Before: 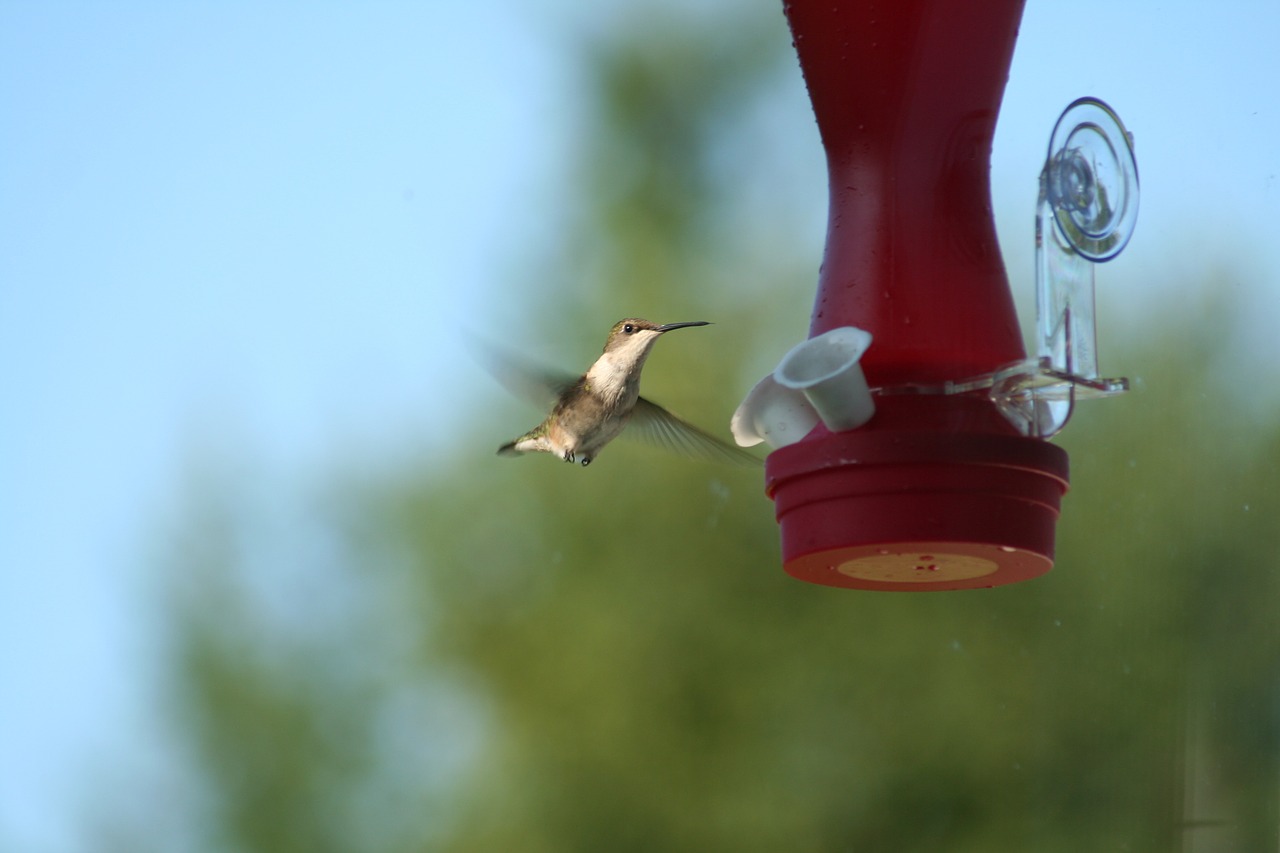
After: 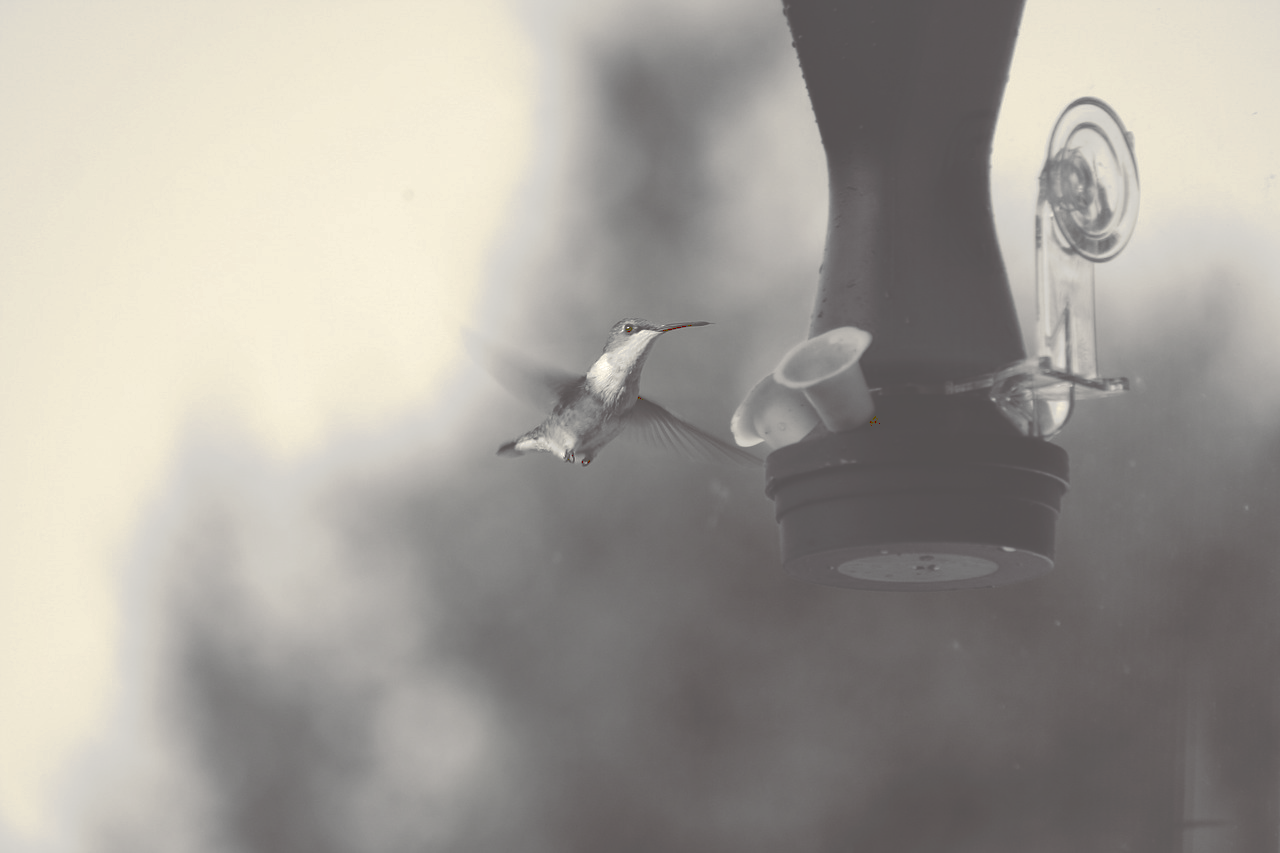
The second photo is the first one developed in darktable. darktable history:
tone curve: curves: ch0 [(0, 0) (0.003, 0.346) (0.011, 0.346) (0.025, 0.346) (0.044, 0.35) (0.069, 0.354) (0.1, 0.361) (0.136, 0.368) (0.177, 0.381) (0.224, 0.395) (0.277, 0.421) (0.335, 0.458) (0.399, 0.502) (0.468, 0.556) (0.543, 0.617) (0.623, 0.685) (0.709, 0.748) (0.801, 0.814) (0.898, 0.865) (1, 1)], preserve colors none
color look up table: target L [85.98, 79.65, 88.82, 75.99, 83.08, 71.02, 50.03, 60.47, 38.77, 41.48, 35.46, 22.03, 4.237, 202.86, 109.79, 82.92, 75.53, 62.08, 57.5, 55.49, 68.58, 59.8, 52.88, 31.3, 34.93, 30.72, 28.99, 1.971, 100.28, 86.73, 88.78, 75.53, 88.28, 84.52, 69.53, 55.93, 86.73, 64.02, 31.3, 42.85, 27.98, 4.237, 87.52, 89.49, 89.49, 74.5, 54.11, 48.35, 31.34], target a [0.849, 0.919, 0.019, 1.277, 0.892, 0.348, 0.628, 0.191, 1.388, 1.042, 1.704, 4.281, 11.3, 0, 0.001, 0.167, 0.582, 0.524, 0.478, 0.59, 1.488, 0.742, 0.911, 1.705, 1.394, 2.459, 3.244, 11.67, -1.31, 1.075, -0.232, 0.582, 0.735, 0.868, 0.331, 0.434, 1.075, 0.861, 1.705, 0.944, 2.934, 11.3, 0.521, -0.214, -0.214, 1.231, 1.021, 0.238, 1.876], target b [8.215, 5.826, 9.022, 4.828, 7.458, 4.208, 1.002, 2.441, 0.483, 0.479, -0.065, 0.266, 6.366, -0.002, -0.006, 7.19, 4.869, 3.187, 1.372, 1.917, 3.938, 2.058, 2.022, 0.763, 0.686, -0.033, -0.044, 2.506, 20.88, 8.898, 10.01, 4.869, 9.293, 7.699, 4.212, 1.986, 8.898, 3.241, 0.763, 0.345, -0.247, 6.366, 10.17, 10, 10, 4.803, 0.98, 0.812, -0.342], num patches 49
